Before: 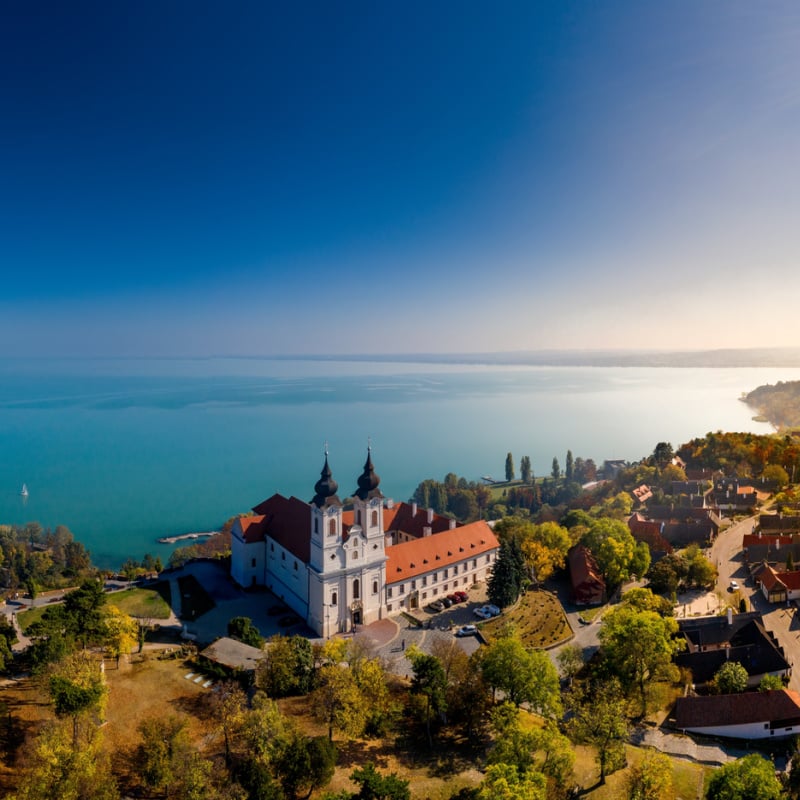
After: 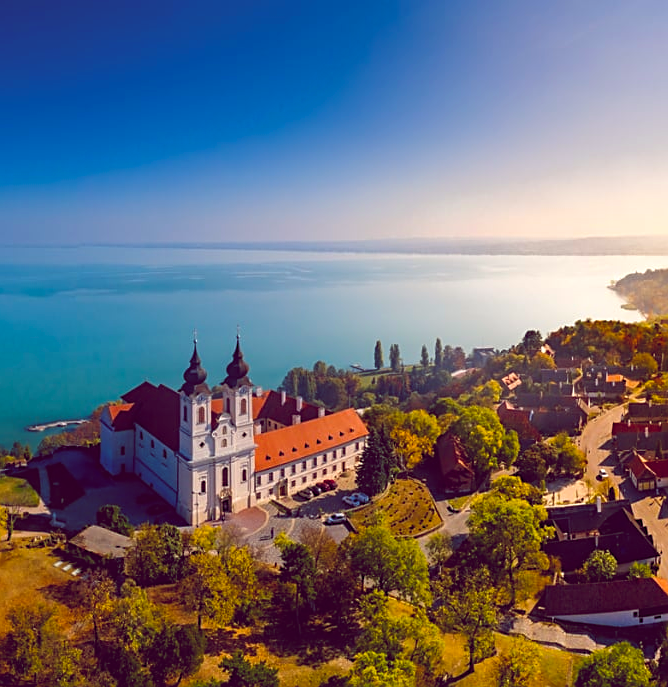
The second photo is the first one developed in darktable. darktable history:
color balance rgb: global offset › chroma 0.287%, global offset › hue 317.95°, perceptual saturation grading › global saturation 25.749%, global vibrance 20%
sharpen: on, module defaults
crop: left 16.415%, top 14.042%
exposure: black level correction -0.008, exposure 0.071 EV, compensate highlight preservation false
